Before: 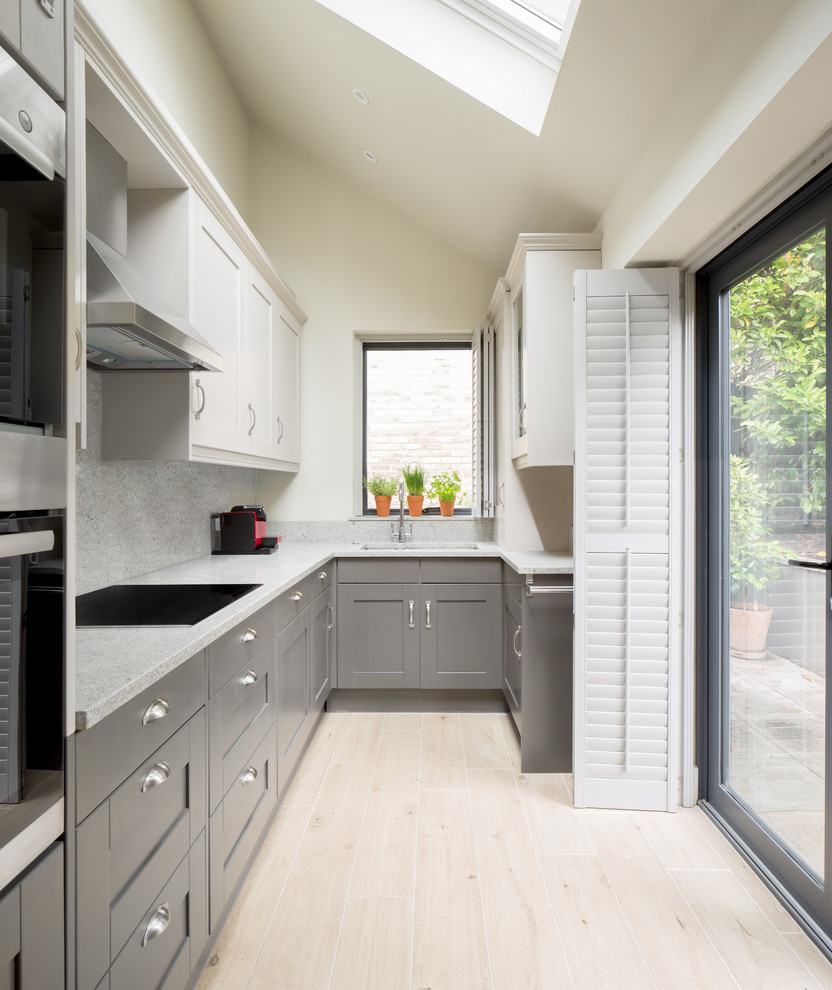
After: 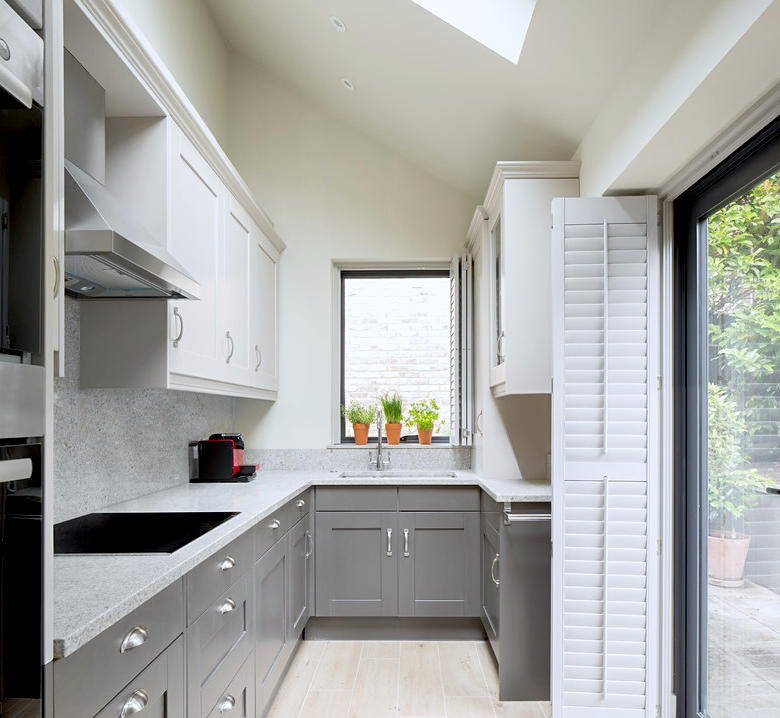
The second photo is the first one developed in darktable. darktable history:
crop: left 2.737%, top 7.287%, right 3.421%, bottom 20.179%
exposure: black level correction 0.009, compensate highlight preservation false
sharpen: amount 0.2
white balance: red 0.976, blue 1.04
